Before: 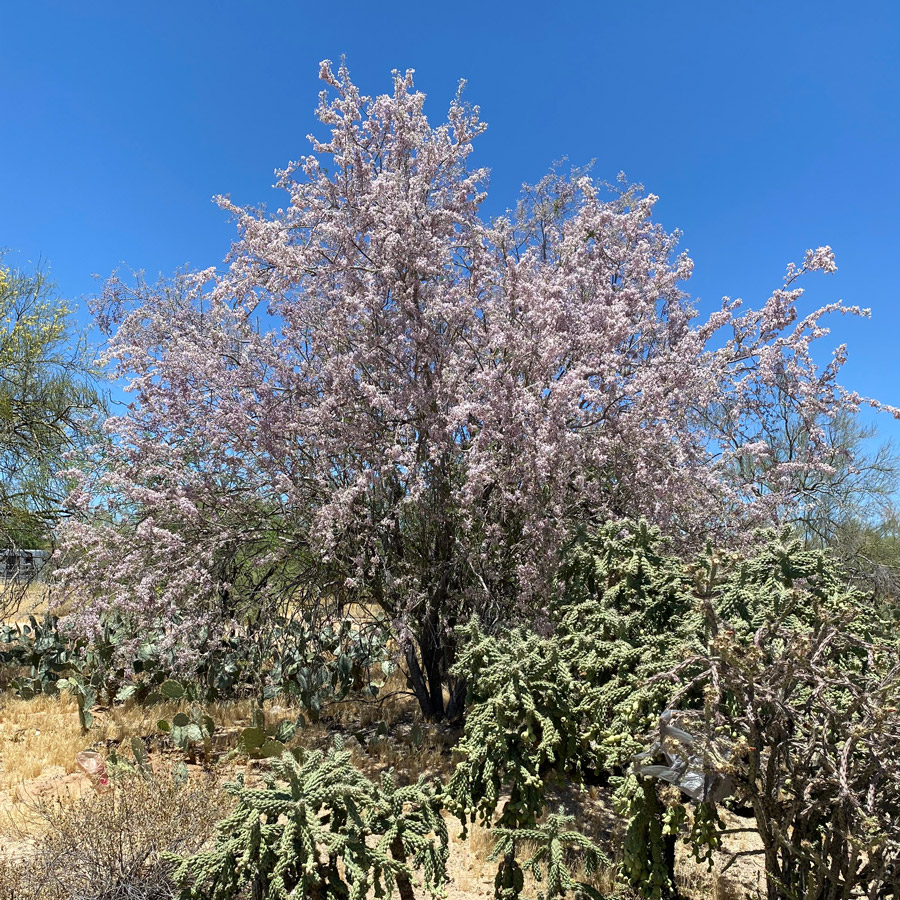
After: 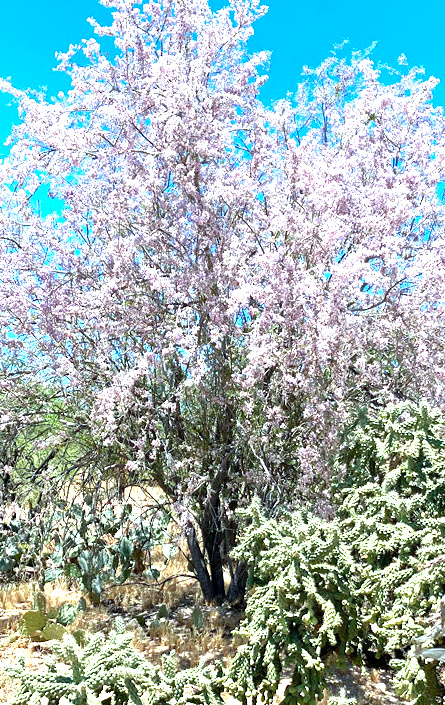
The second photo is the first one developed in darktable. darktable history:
exposure: black level correction 0.001, exposure 1.826 EV, compensate exposure bias true, compensate highlight preservation false
color calibration: output R [0.972, 0.068, -0.094, 0], output G [-0.178, 1.216, -0.086, 0], output B [0.095, -0.136, 0.98, 0], x 0.37, y 0.382, temperature 4308.05 K, gamut compression 1.69
crop and rotate: angle 0.024°, left 24.427%, top 13.036%, right 26.06%, bottom 8.641%
